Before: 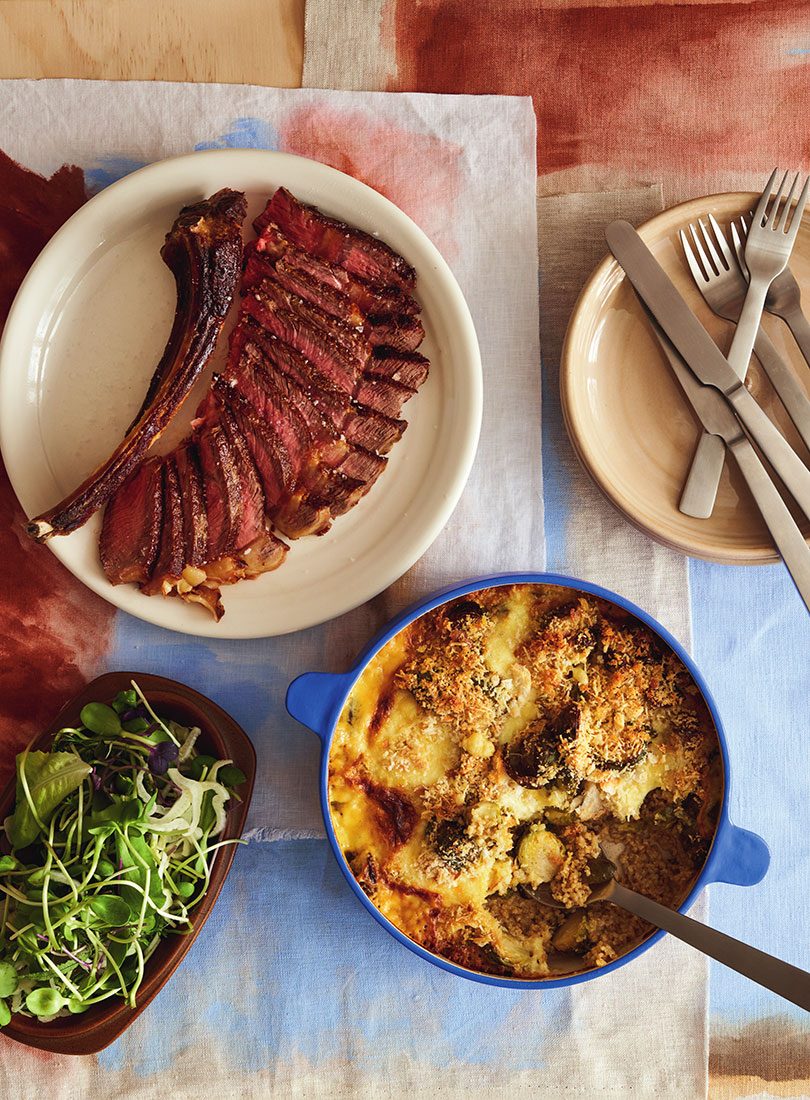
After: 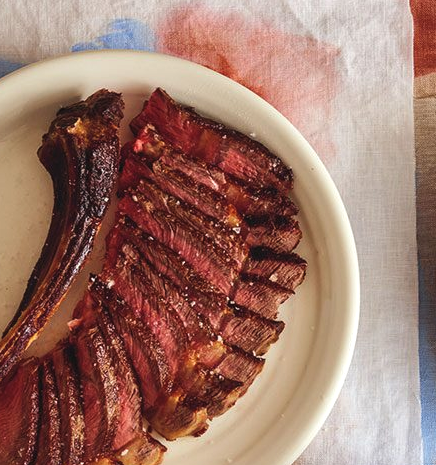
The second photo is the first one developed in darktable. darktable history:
exposure: black level correction -0.005, exposure 0.054 EV, compensate highlight preservation false
crop: left 15.306%, top 9.065%, right 30.789%, bottom 48.638%
local contrast: highlights 100%, shadows 100%, detail 120%, midtone range 0.2
